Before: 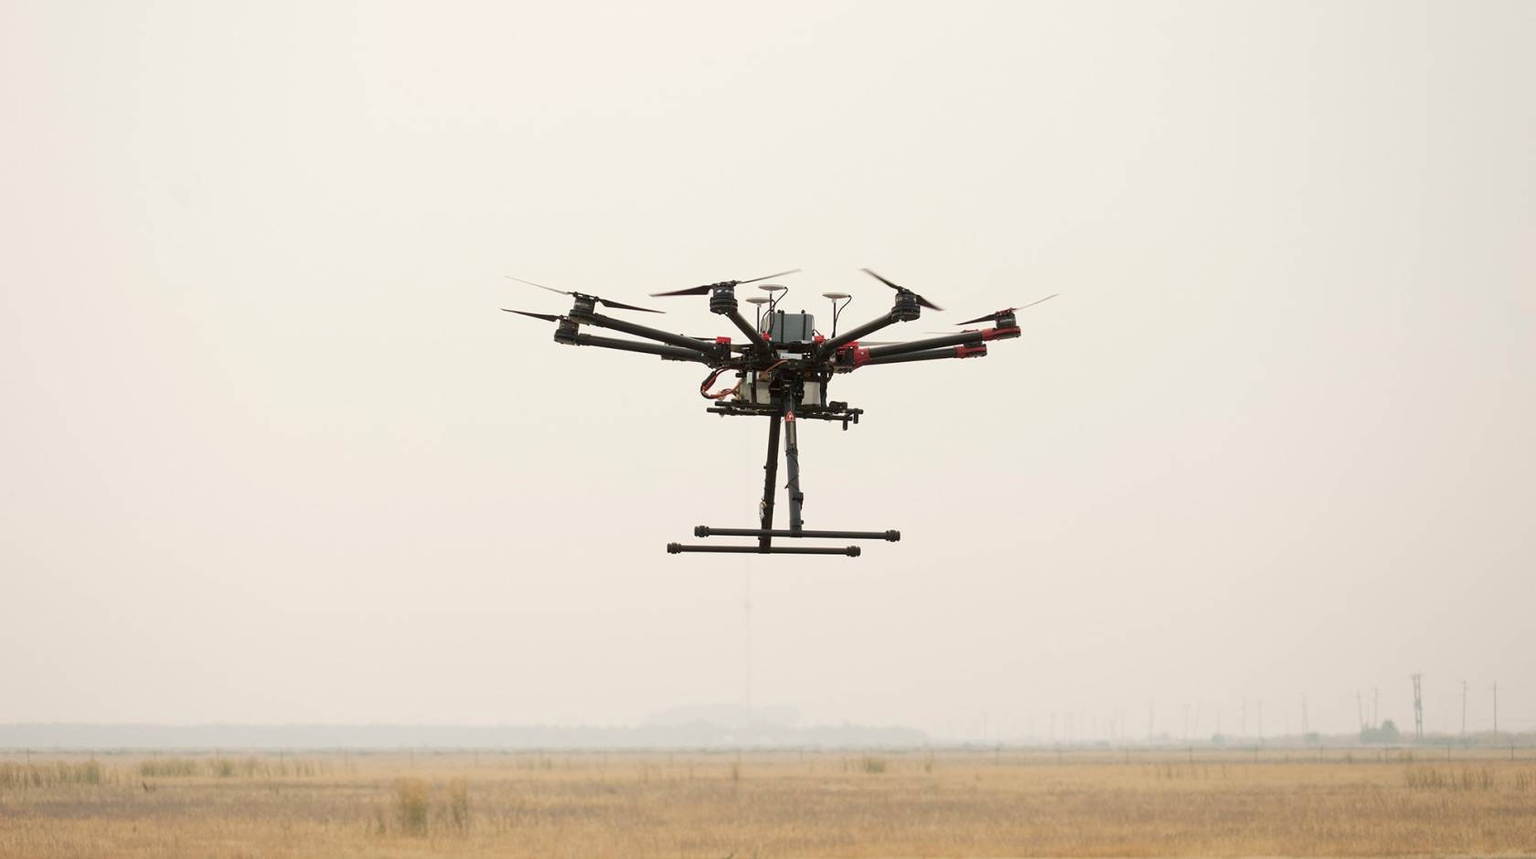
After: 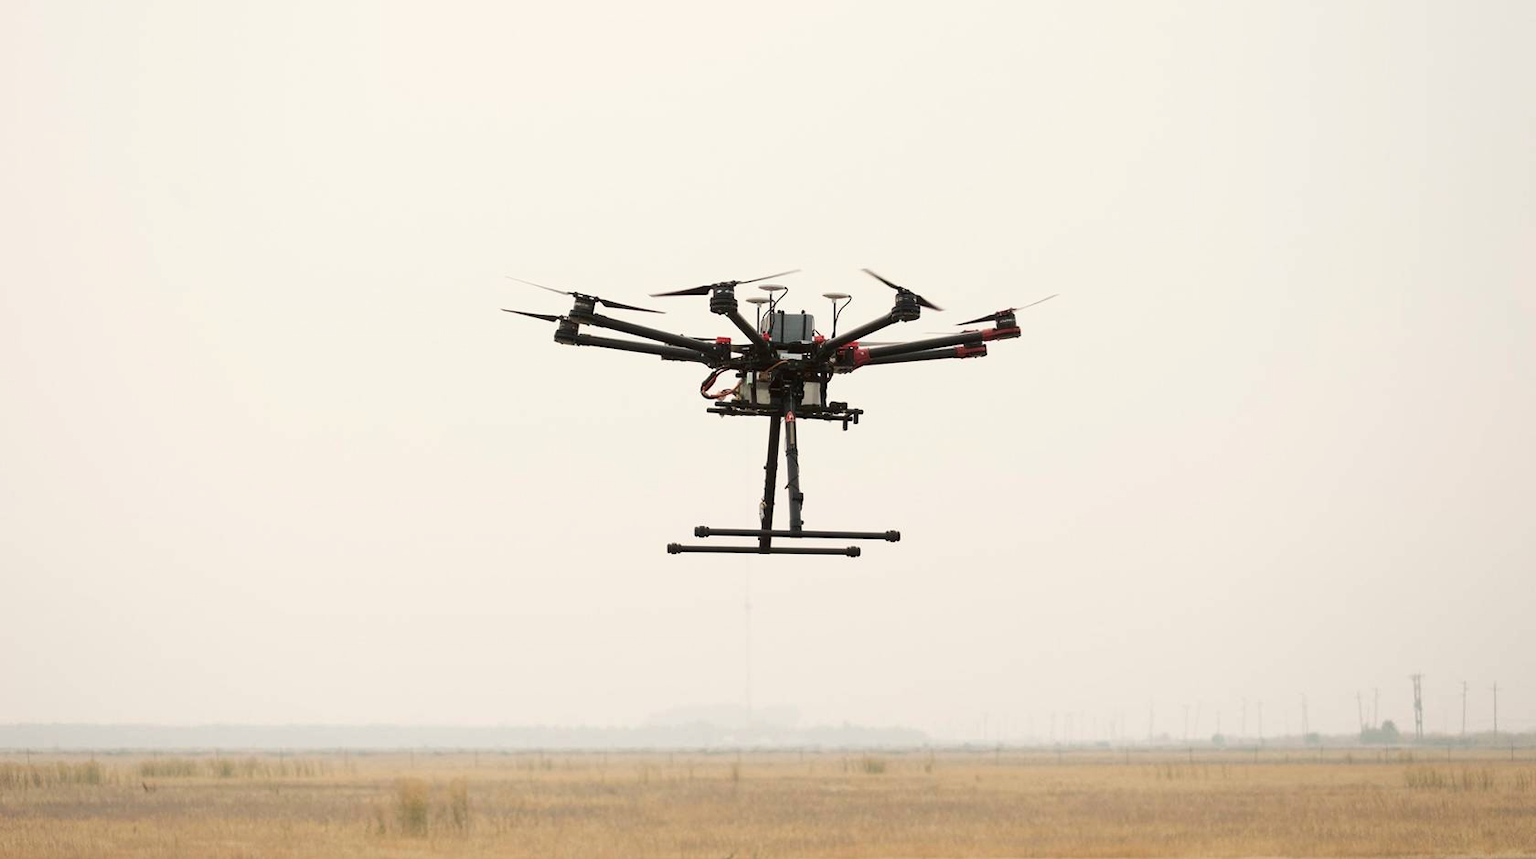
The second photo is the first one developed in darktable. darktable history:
tone curve: curves: ch0 [(0, 0.021) (0.059, 0.053) (0.212, 0.18) (0.337, 0.304) (0.495, 0.505) (0.725, 0.731) (0.89, 0.919) (1, 1)]; ch1 [(0, 0) (0.094, 0.081) (0.285, 0.299) (0.403, 0.436) (0.479, 0.475) (0.54, 0.55) (0.615, 0.637) (0.683, 0.688) (1, 1)]; ch2 [(0, 0) (0.257, 0.217) (0.434, 0.434) (0.498, 0.507) (0.527, 0.542) (0.597, 0.587) (0.658, 0.595) (1, 1)], color space Lab, linked channels, preserve colors none
